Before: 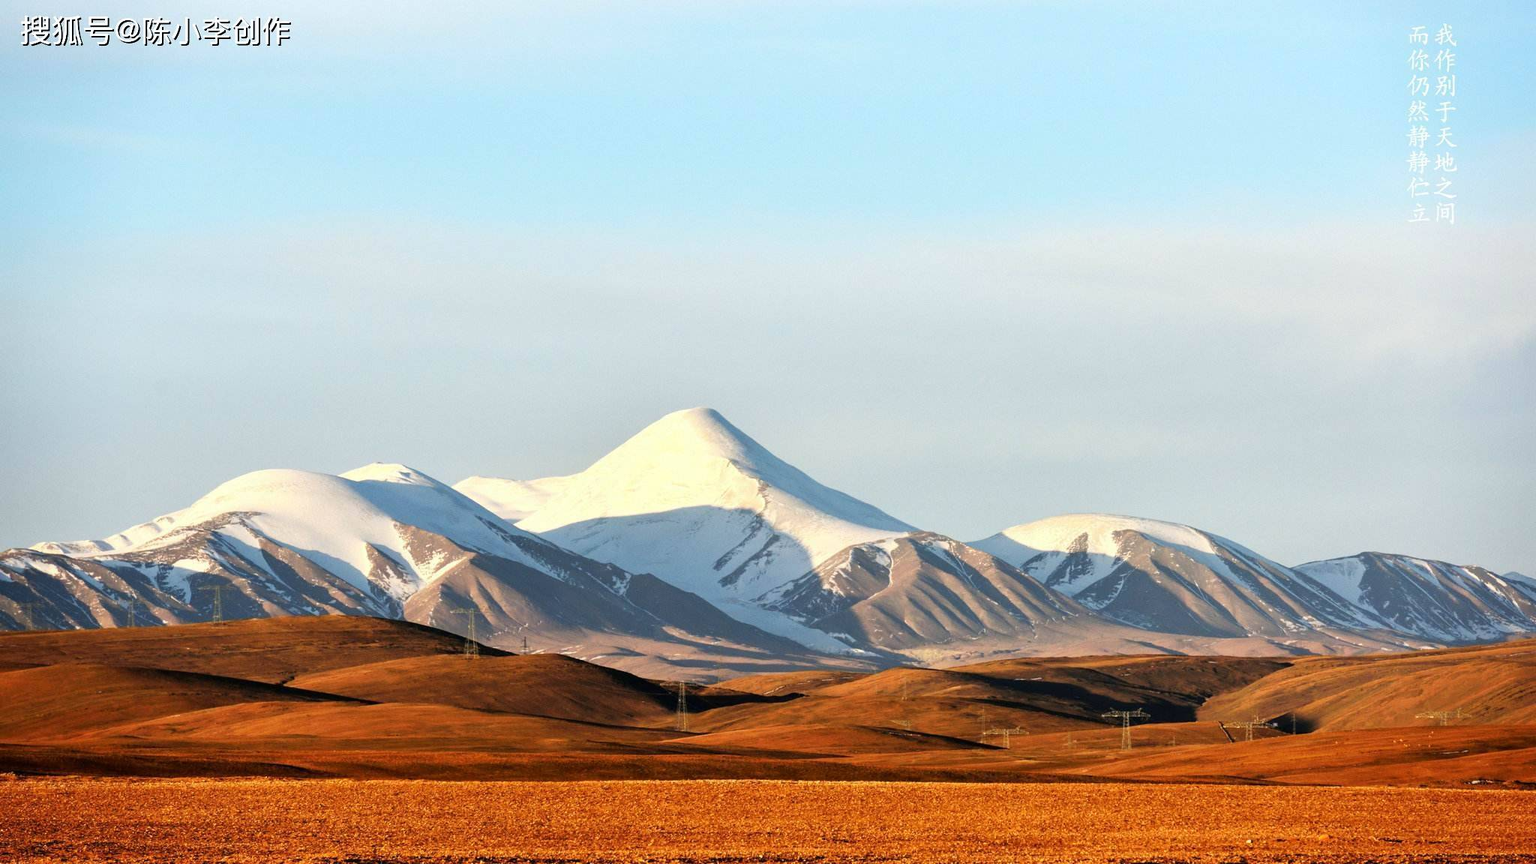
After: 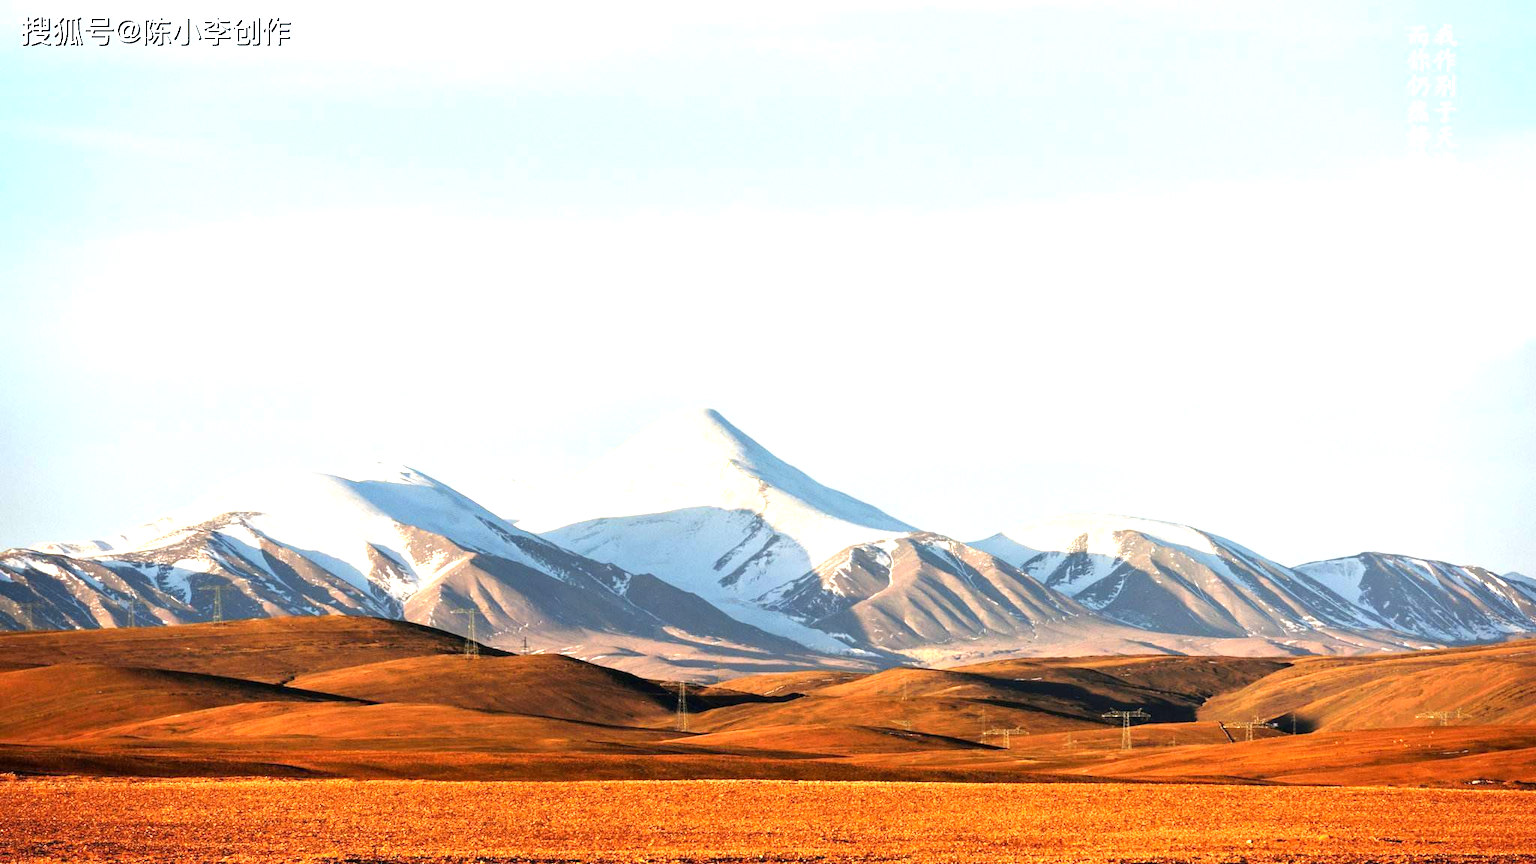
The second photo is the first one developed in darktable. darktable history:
exposure: exposure 0.804 EV, compensate exposure bias true, compensate highlight preservation false
